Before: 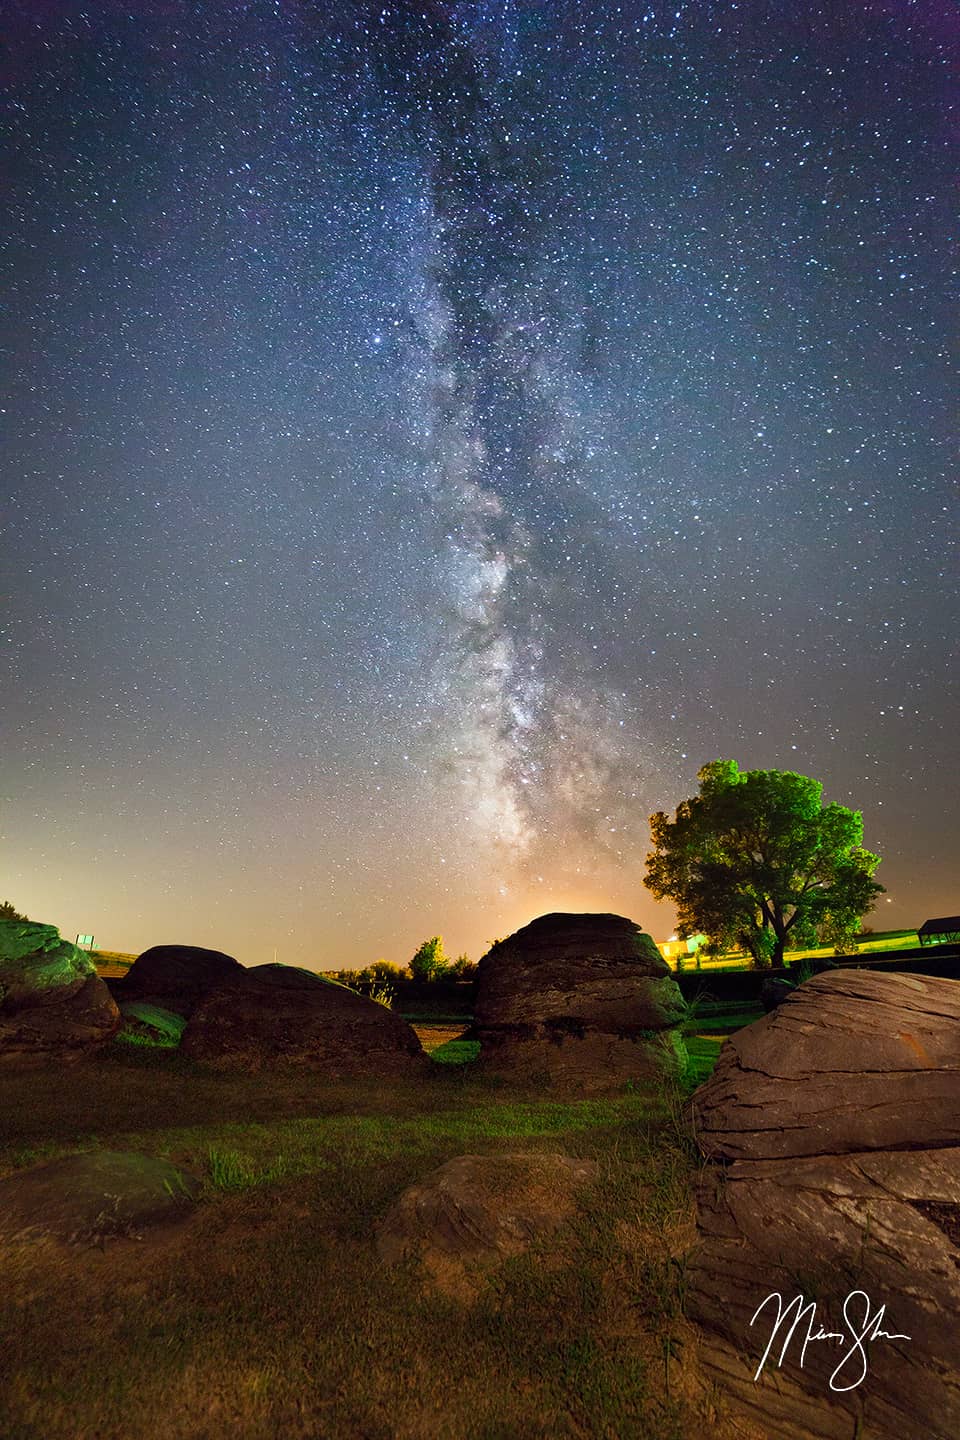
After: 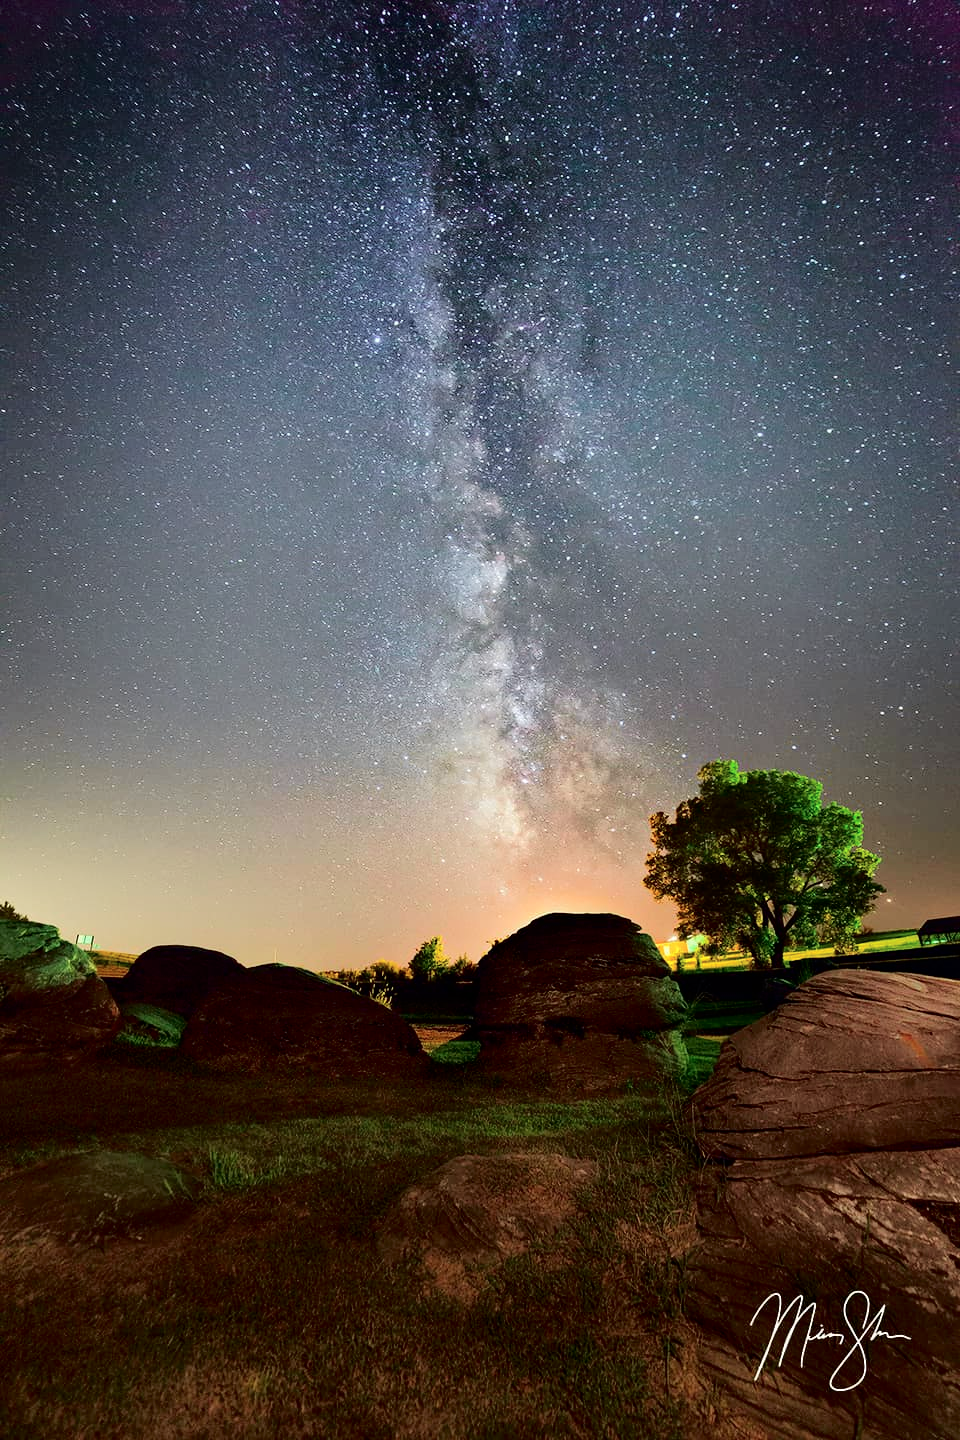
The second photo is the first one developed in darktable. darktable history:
tone curve: curves: ch0 [(0.003, 0) (0.066, 0.017) (0.163, 0.09) (0.264, 0.238) (0.395, 0.421) (0.517, 0.56) (0.688, 0.743) (0.791, 0.814) (1, 1)]; ch1 [(0, 0) (0.164, 0.115) (0.337, 0.332) (0.39, 0.398) (0.464, 0.461) (0.501, 0.5) (0.507, 0.503) (0.534, 0.537) (0.577, 0.59) (0.652, 0.681) (0.733, 0.749) (0.811, 0.796) (1, 1)]; ch2 [(0, 0) (0.337, 0.382) (0.464, 0.476) (0.501, 0.502) (0.527, 0.54) (0.551, 0.565) (0.6, 0.59) (0.687, 0.675) (1, 1)], color space Lab, independent channels, preserve colors none
